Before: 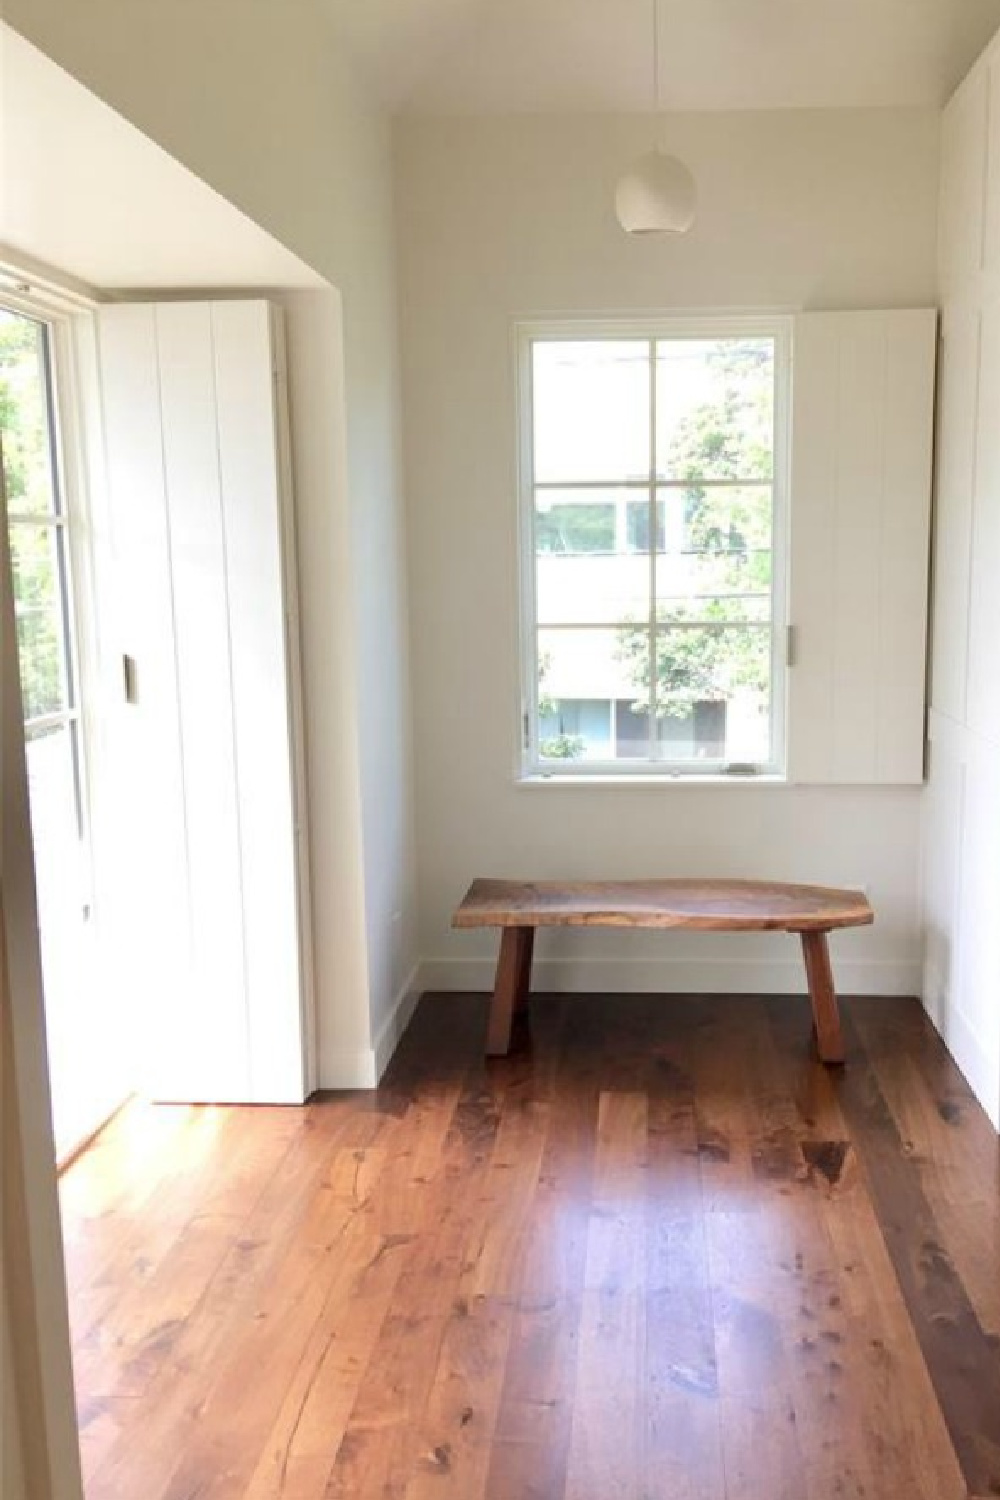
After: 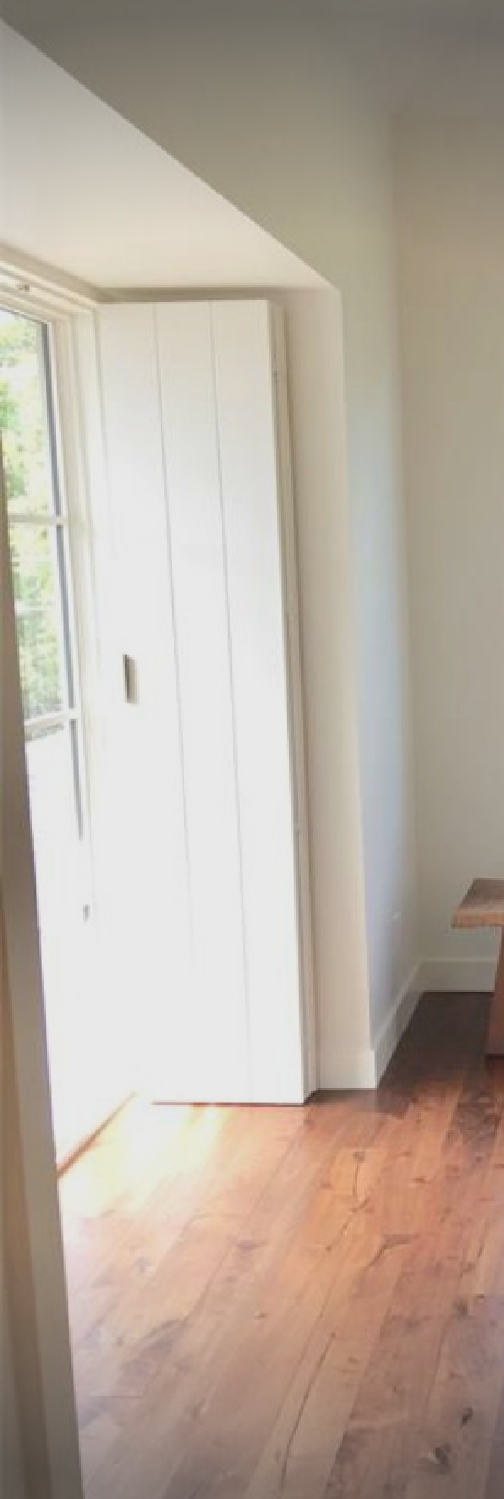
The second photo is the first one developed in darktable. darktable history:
vignetting: fall-off start 68.94%, fall-off radius 29.37%, brightness -0.575, width/height ratio 0.985, shape 0.839, unbound false
crop and rotate: left 0.051%, top 0%, right 49.538%
contrast brightness saturation: contrast -0.164, brightness 0.042, saturation -0.128
